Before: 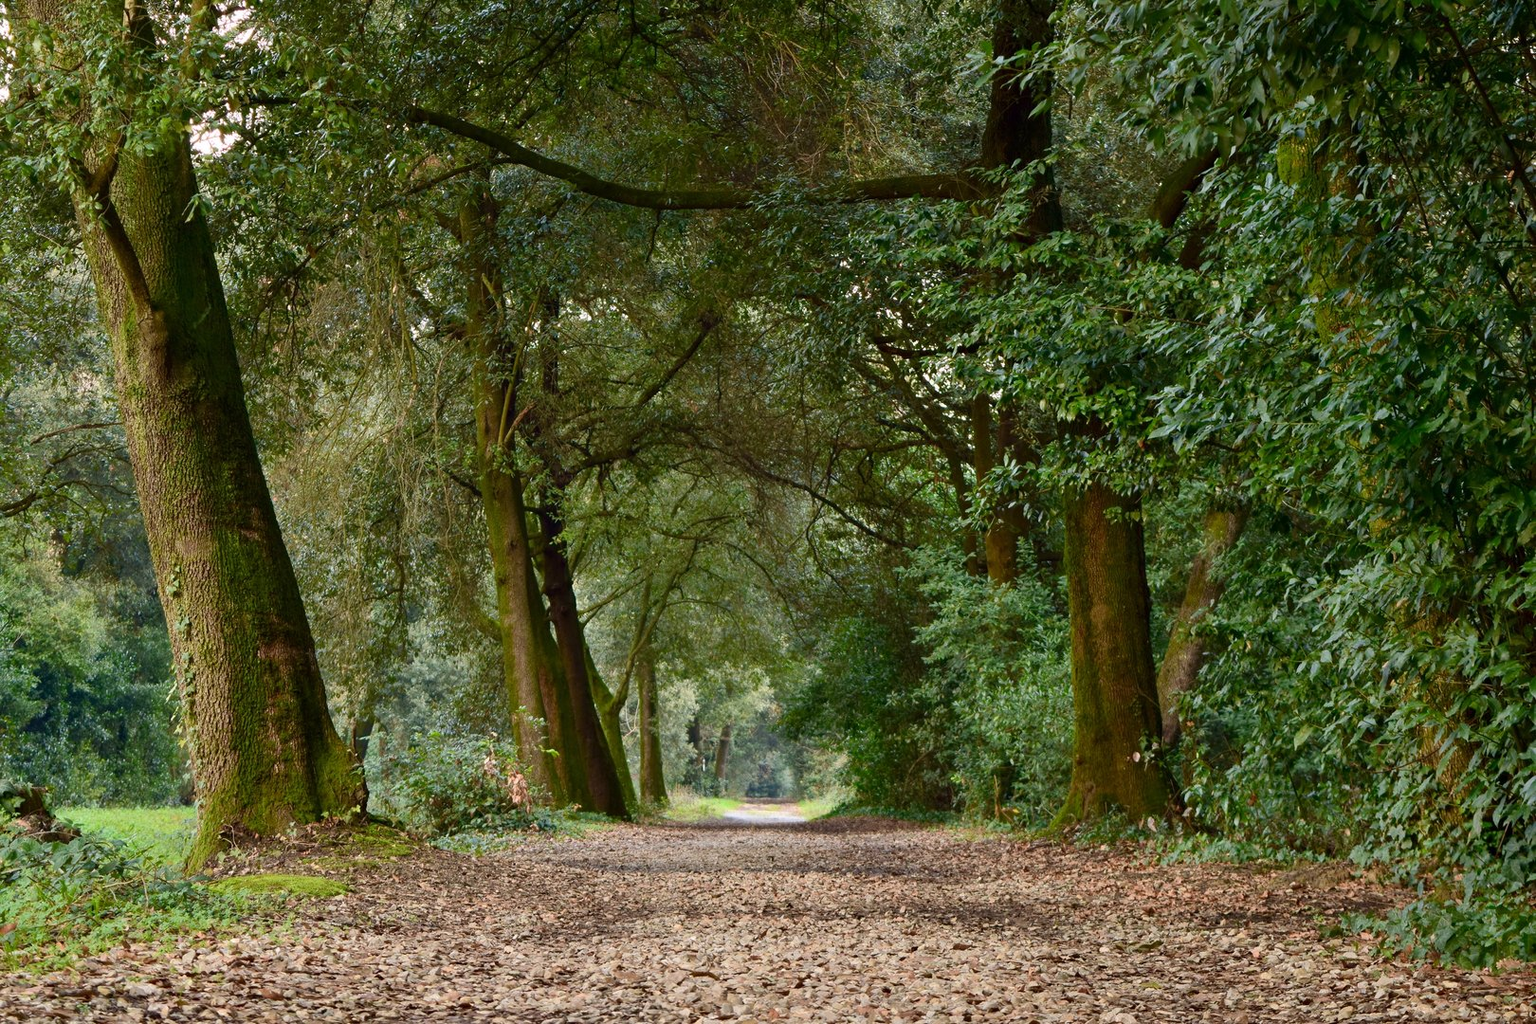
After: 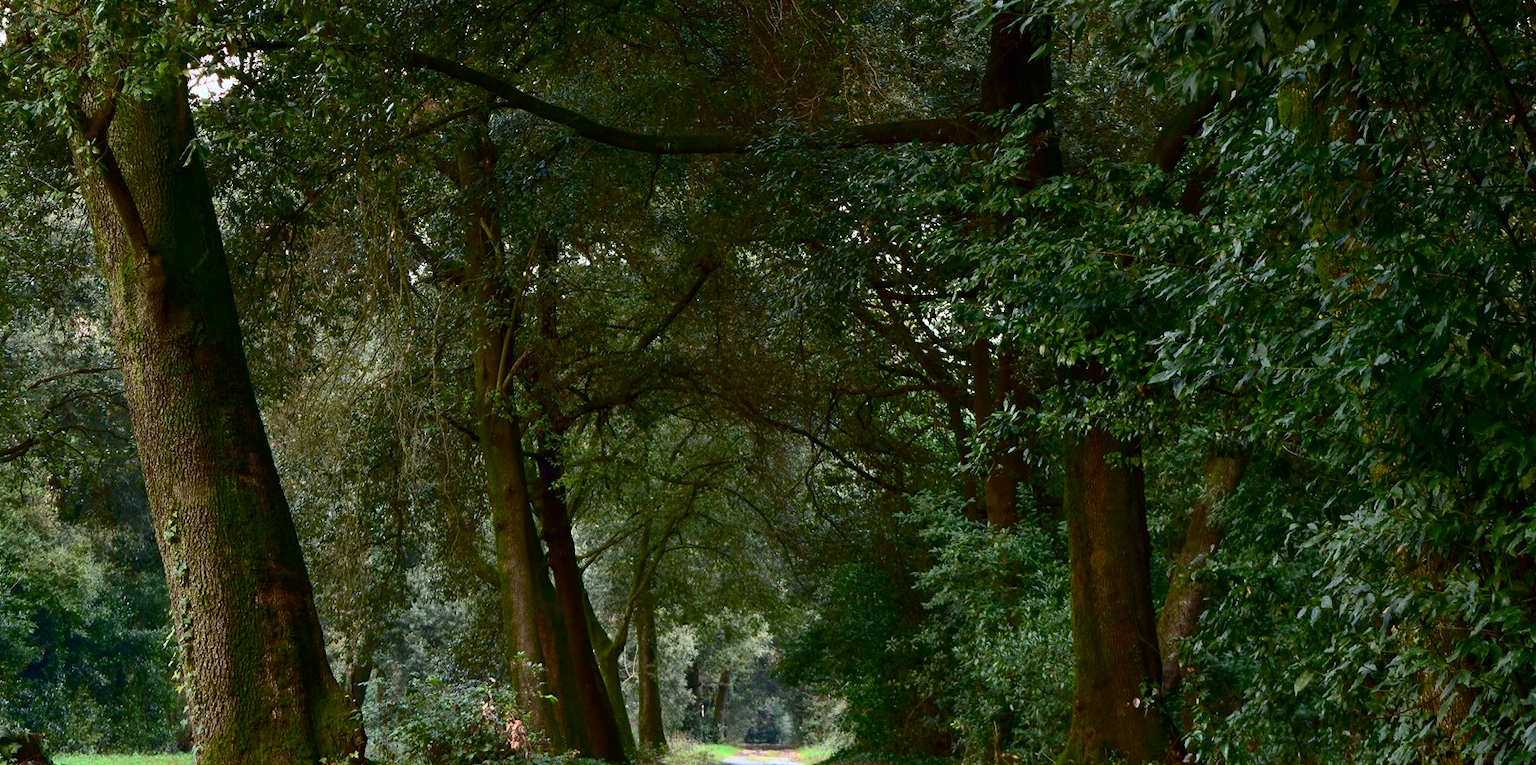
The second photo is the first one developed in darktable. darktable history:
base curve: curves: ch0 [(0, 0) (0.826, 0.587) (1, 1)], preserve colors none
contrast brightness saturation: contrast 0.402, brightness 0.112, saturation 0.205
crop: left 0.205%, top 5.539%, bottom 19.874%
color correction: highlights a* 0.017, highlights b* -0.275
color calibration: x 0.354, y 0.368, temperature 4686.64 K
